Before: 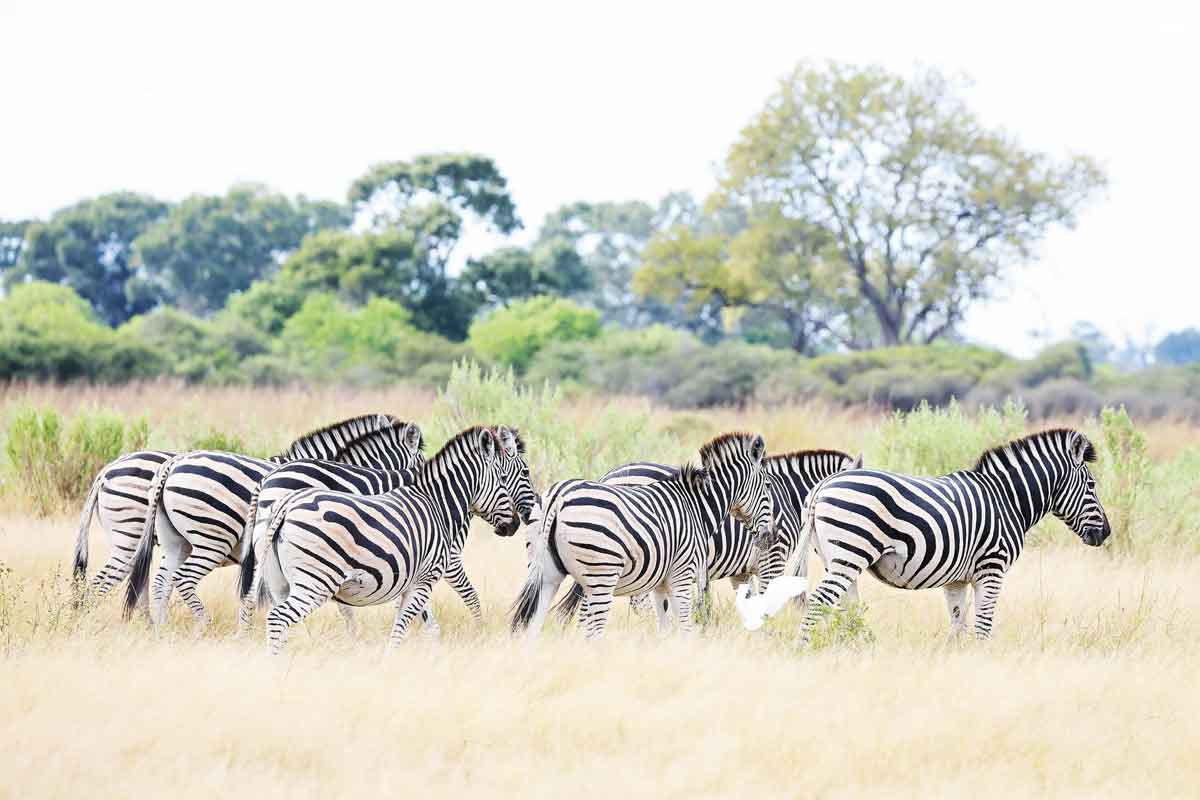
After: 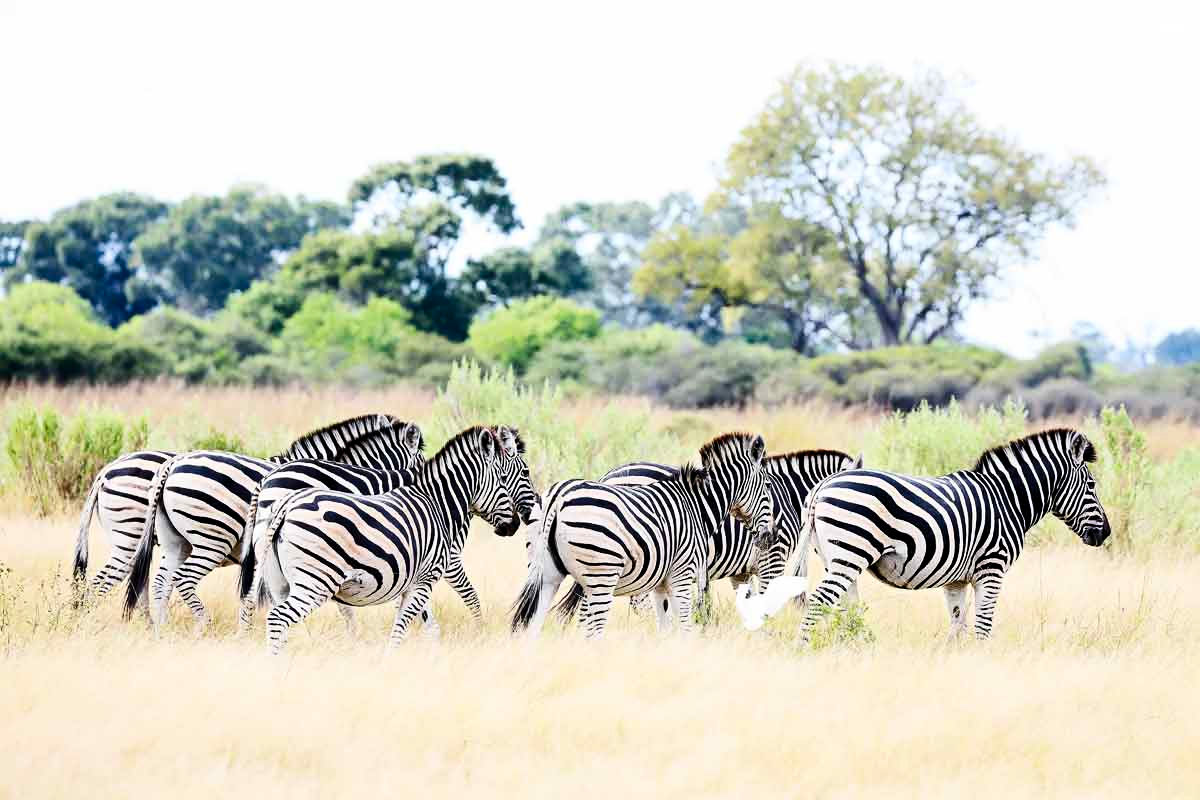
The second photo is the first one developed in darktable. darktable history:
contrast brightness saturation: contrast 0.24, brightness -0.24, saturation 0.14
levels: levels [0.018, 0.493, 1]
